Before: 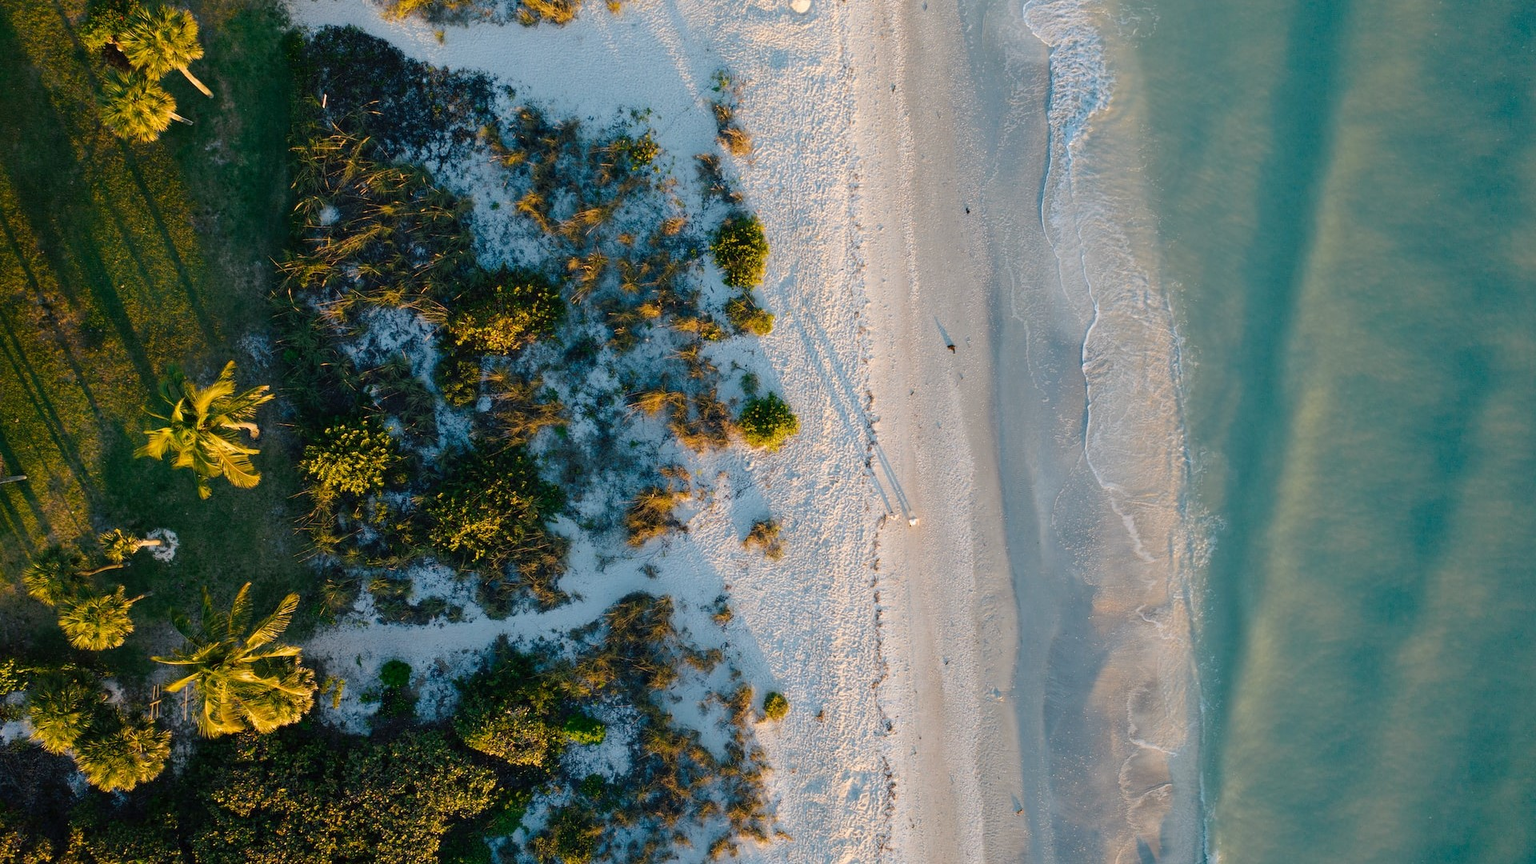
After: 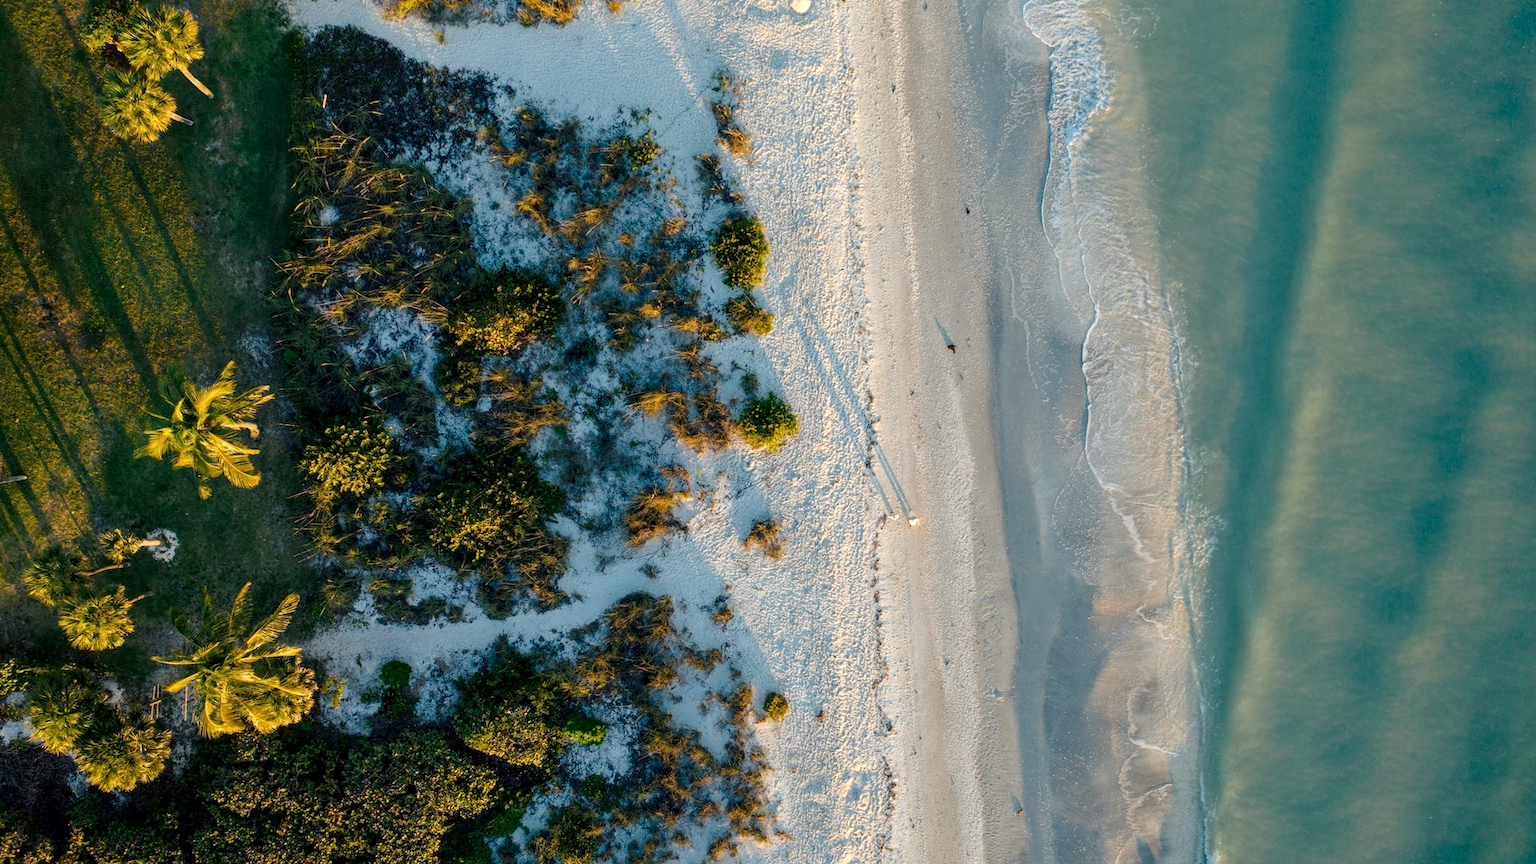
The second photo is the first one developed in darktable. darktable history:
color correction: highlights a* -2.47, highlights b* 2.38
local contrast: detail 130%
tone equalizer: on, module defaults
